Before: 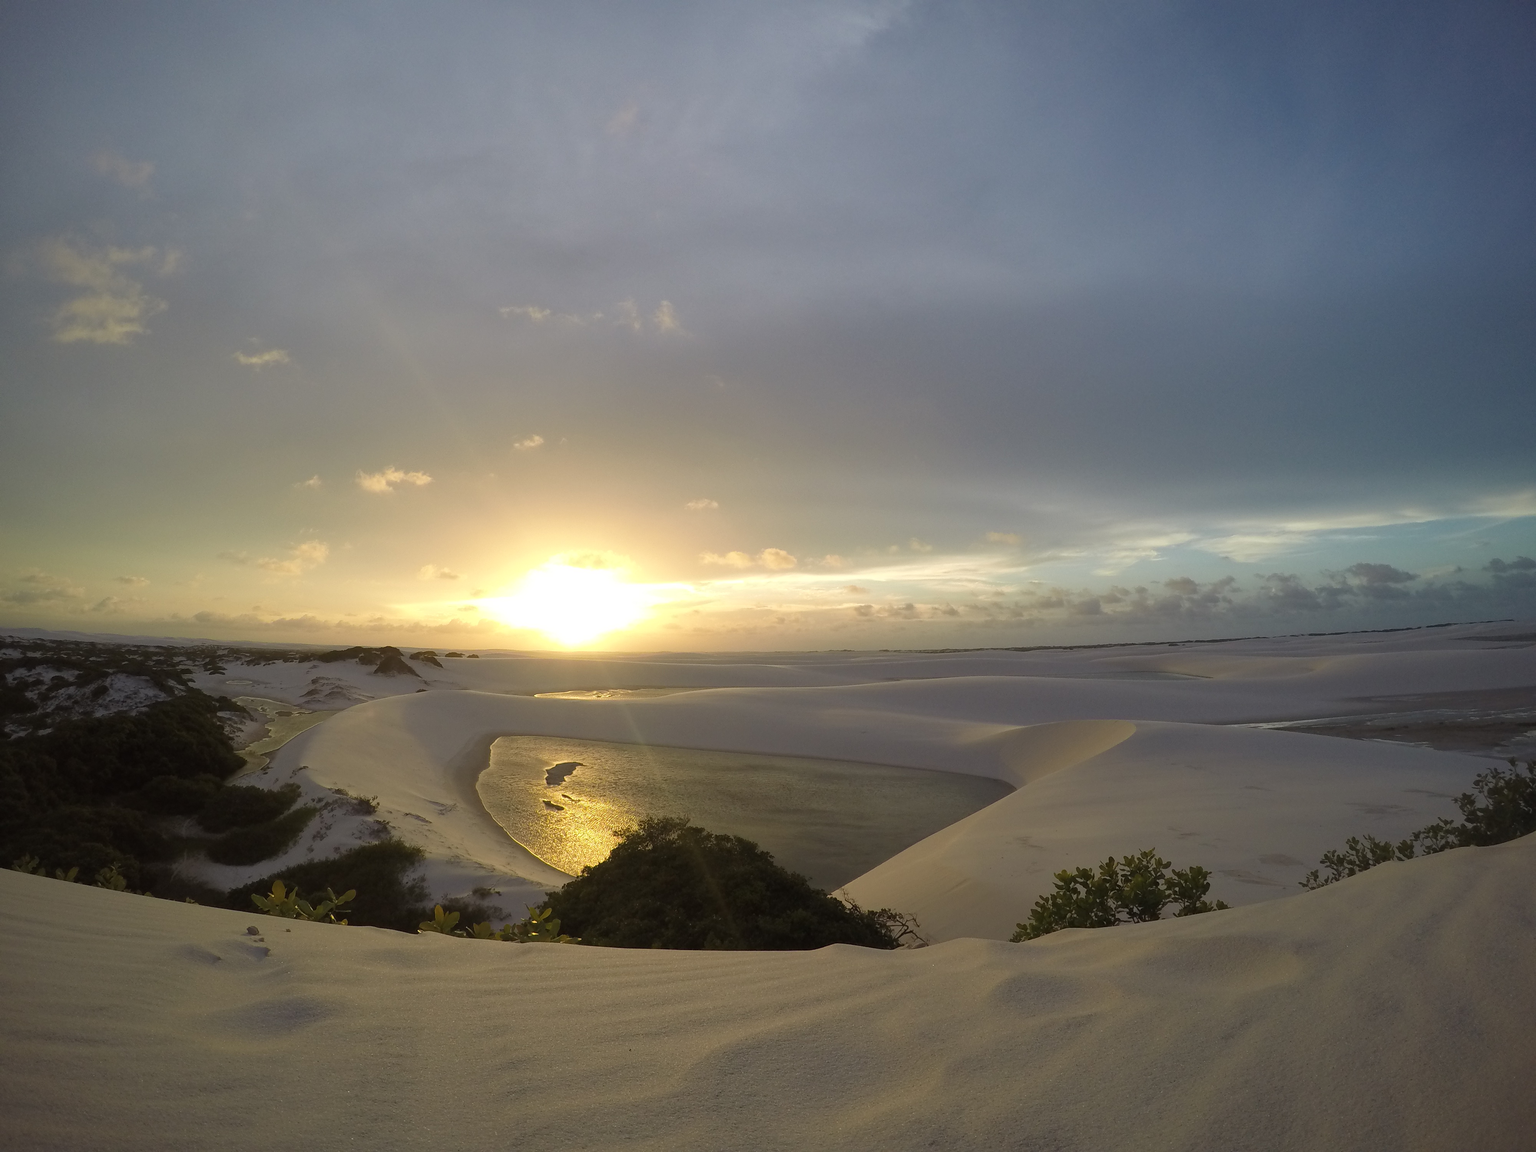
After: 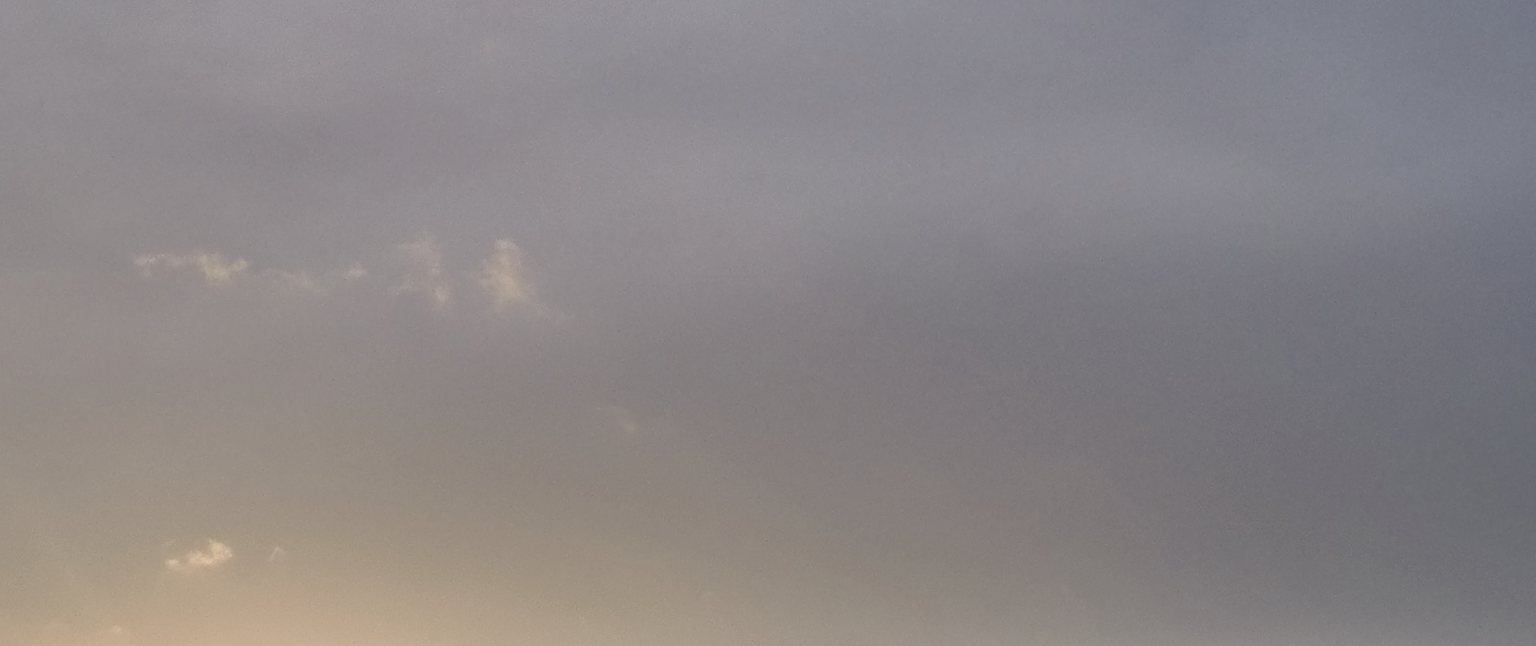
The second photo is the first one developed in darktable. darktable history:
color correction: highlights a* 5.59, highlights b* 5.24, saturation 0.68
crop: left 28.64%, top 16.832%, right 26.637%, bottom 58.055%
white balance: red 0.988, blue 1.017
